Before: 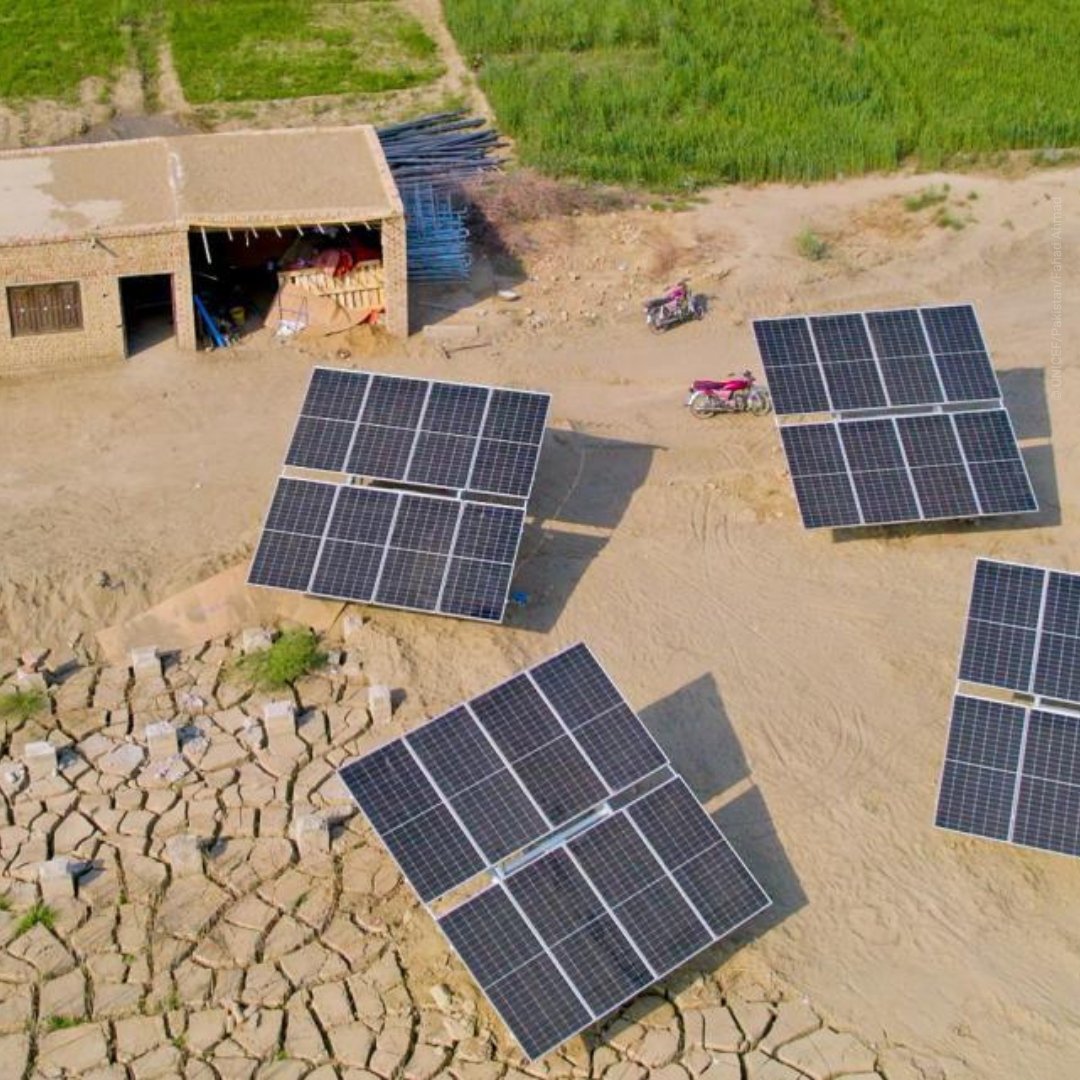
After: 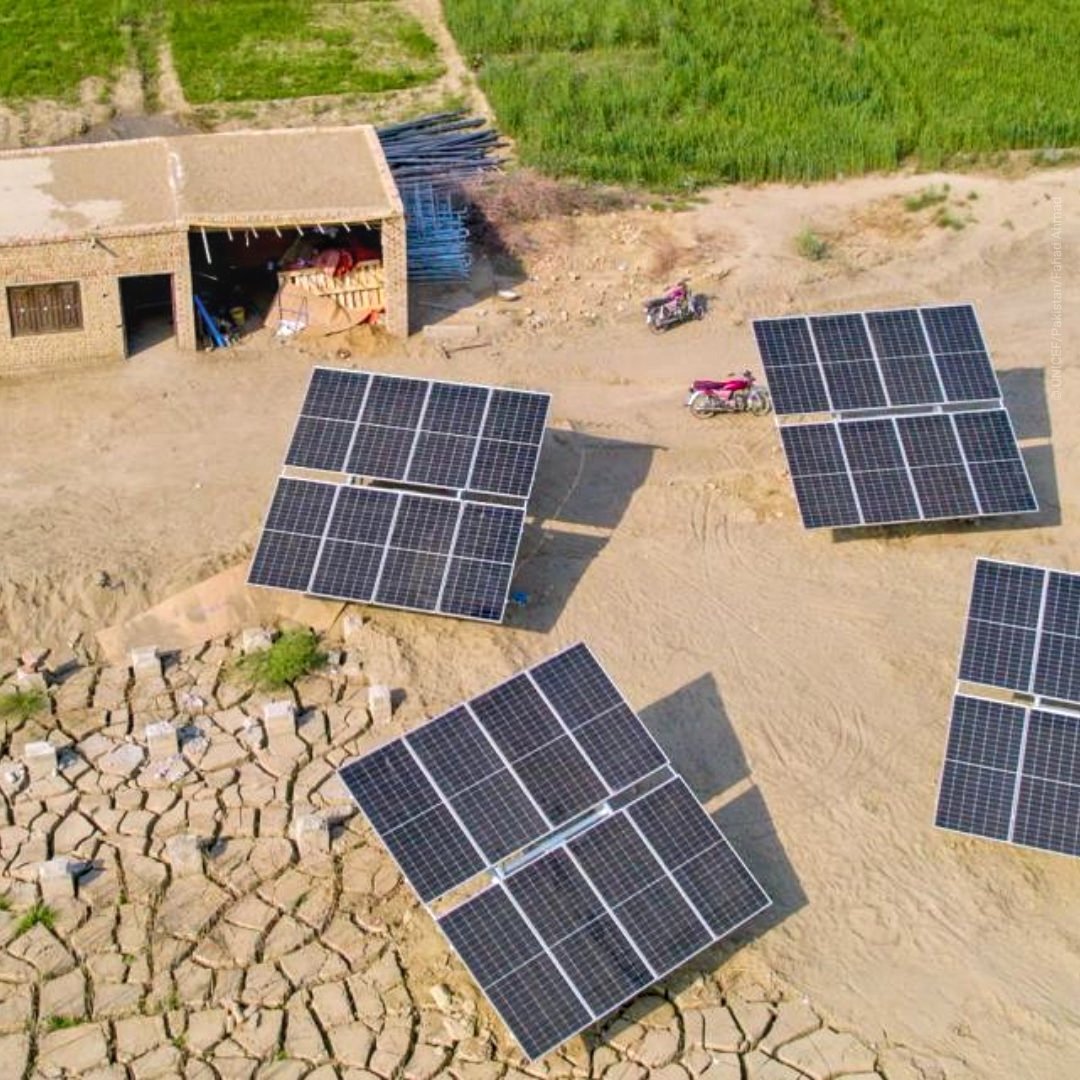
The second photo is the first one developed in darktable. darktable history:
exposure: exposure 0.218 EV, compensate highlight preservation false
local contrast: on, module defaults
